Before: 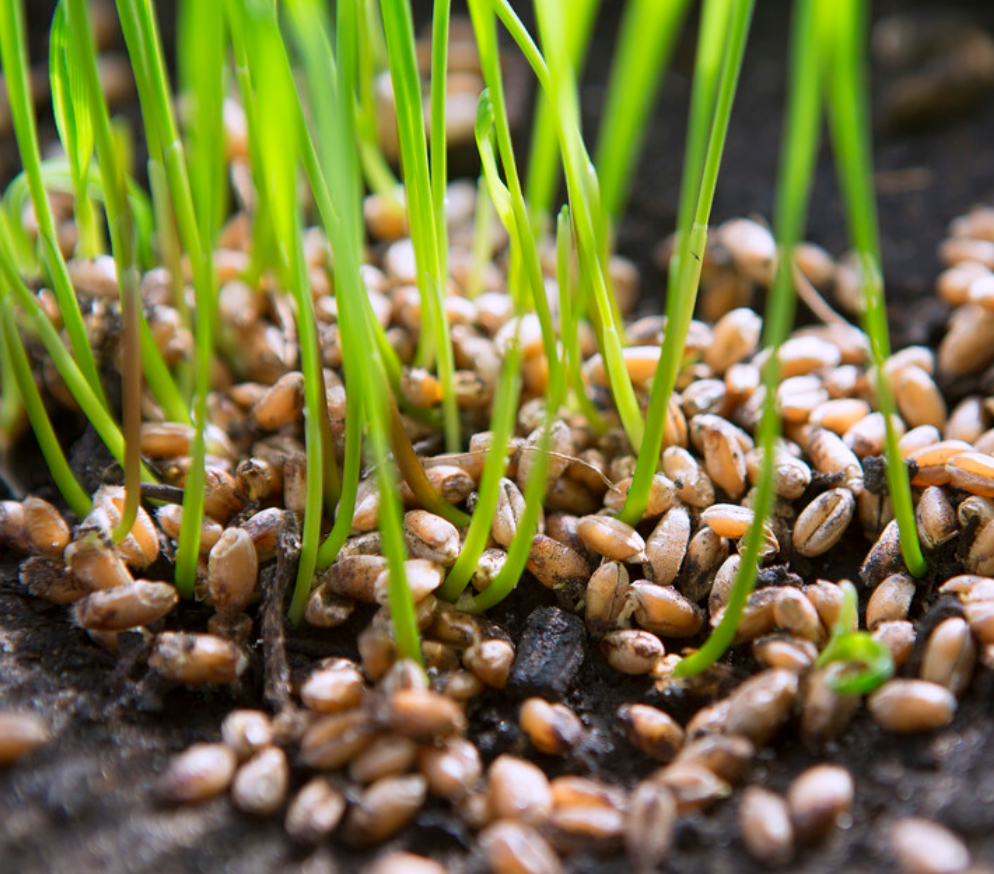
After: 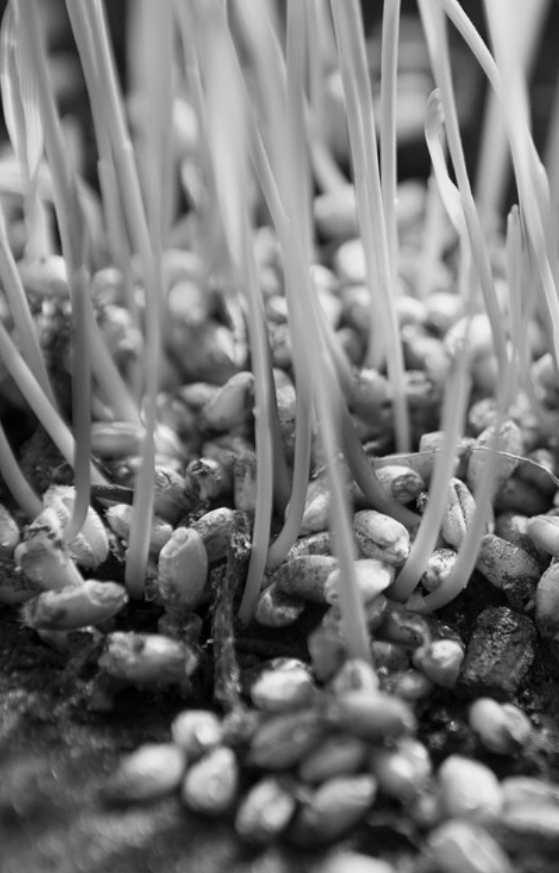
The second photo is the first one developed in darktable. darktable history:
exposure: exposure -0.048 EV, compensate highlight preservation false
monochrome: on, module defaults
crop: left 5.114%, right 38.589%
white balance: red 0.976, blue 1.04
